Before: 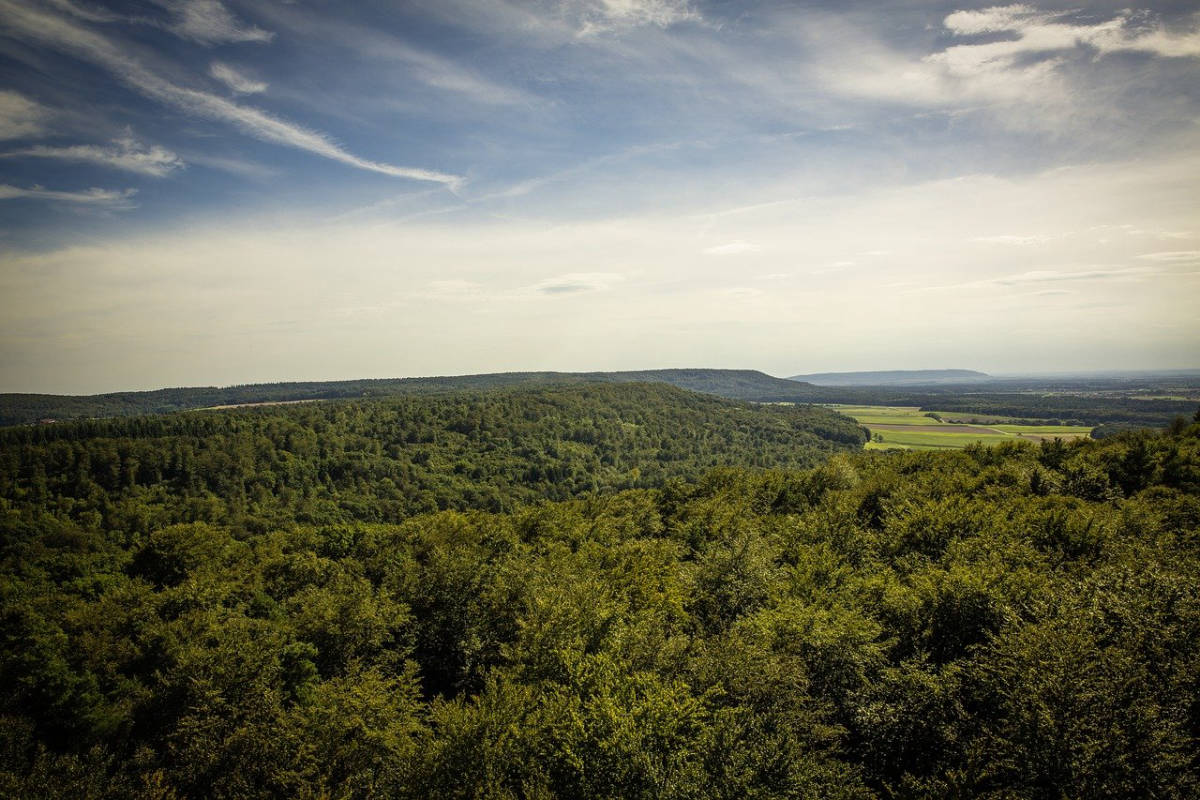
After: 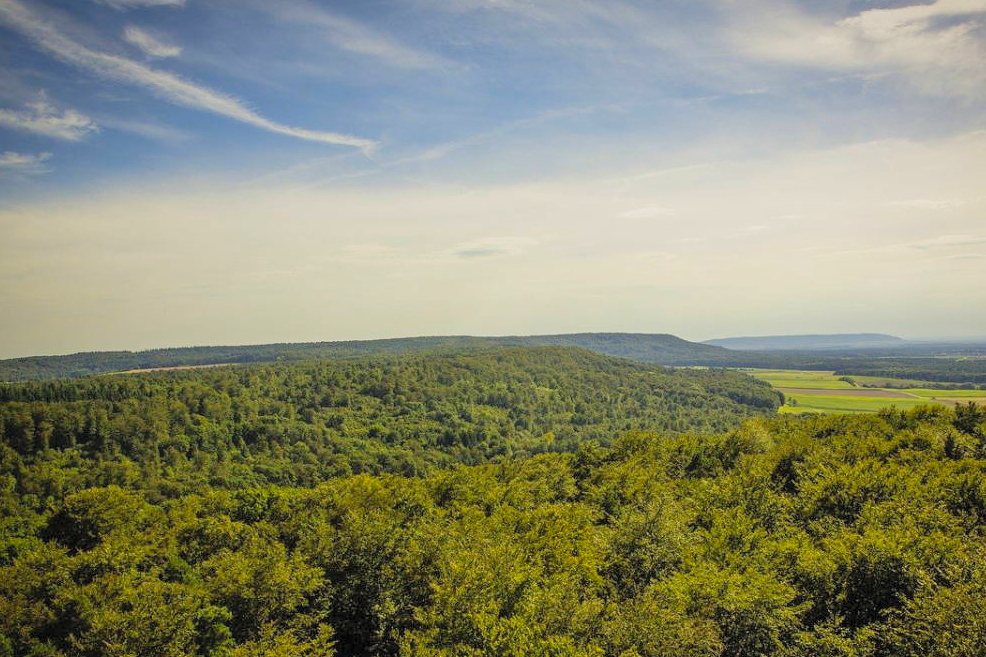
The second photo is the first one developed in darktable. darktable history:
crop and rotate: left 7.196%, top 4.574%, right 10.605%, bottom 13.178%
tone equalizer: -8 EV 0.25 EV, -7 EV 0.417 EV, -6 EV 0.417 EV, -5 EV 0.25 EV, -3 EV -0.25 EV, -2 EV -0.417 EV, -1 EV -0.417 EV, +0 EV -0.25 EV, edges refinement/feathering 500, mask exposure compensation -1.57 EV, preserve details guided filter
contrast brightness saturation: contrast 0.07, brightness 0.18, saturation 0.4
